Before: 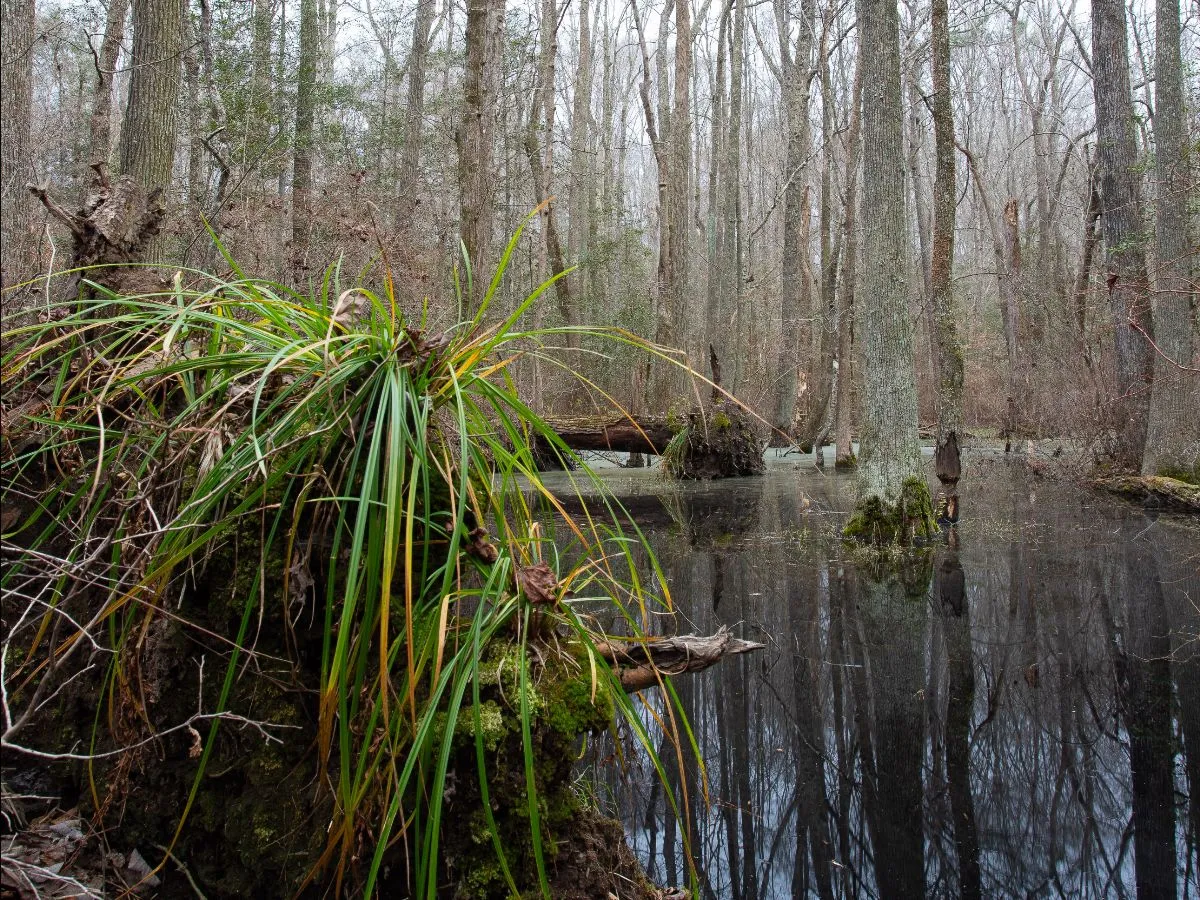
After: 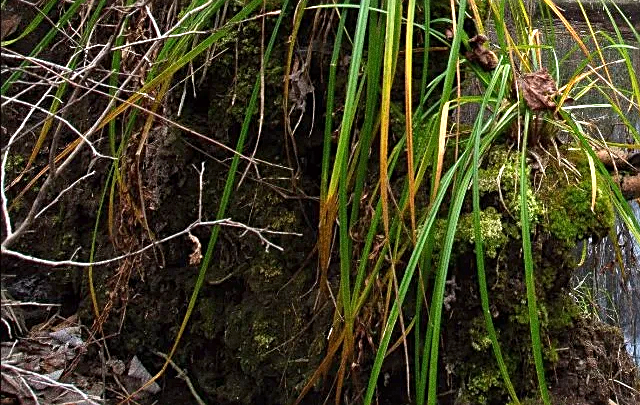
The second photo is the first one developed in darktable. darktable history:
crop and rotate: top 54.778%, right 46.61%, bottom 0.159%
sharpen: on, module defaults
exposure: exposure 0.766 EV, compensate highlight preservation false
grain: coarseness 0.09 ISO, strength 40%
